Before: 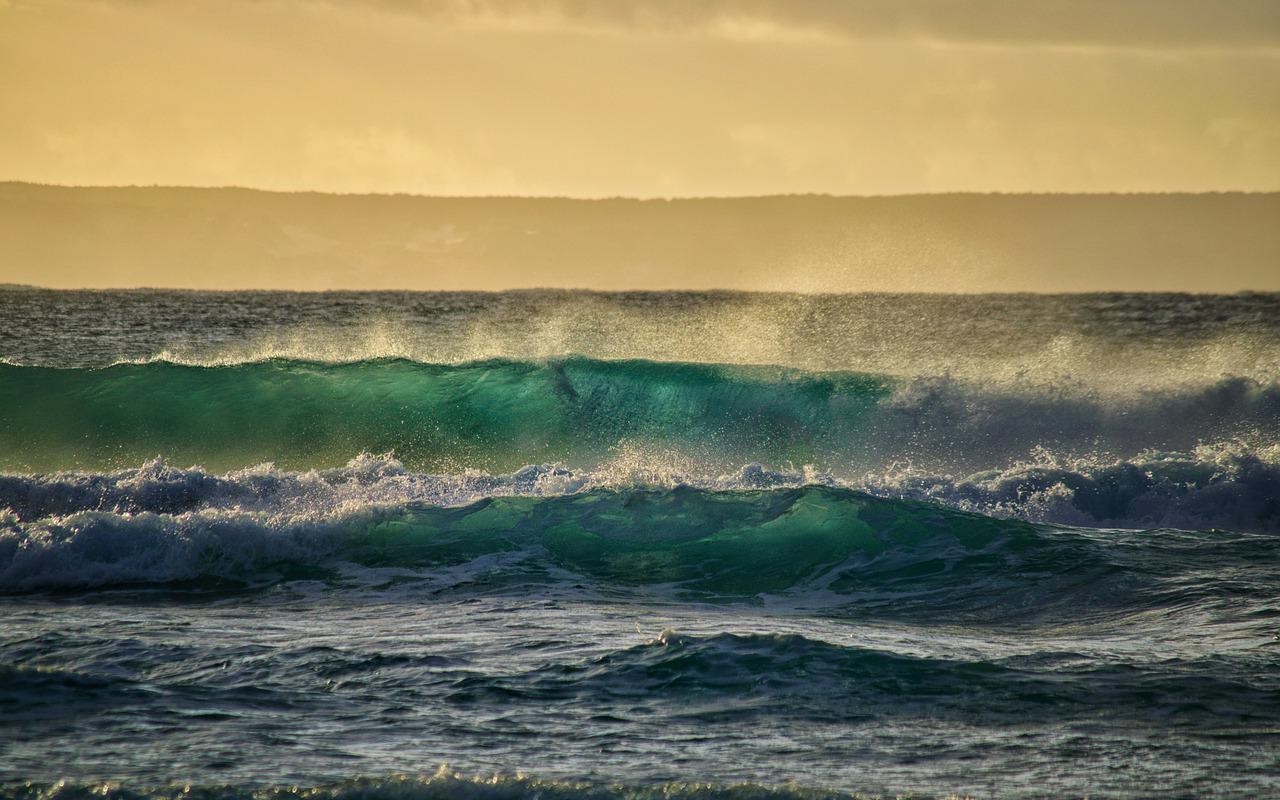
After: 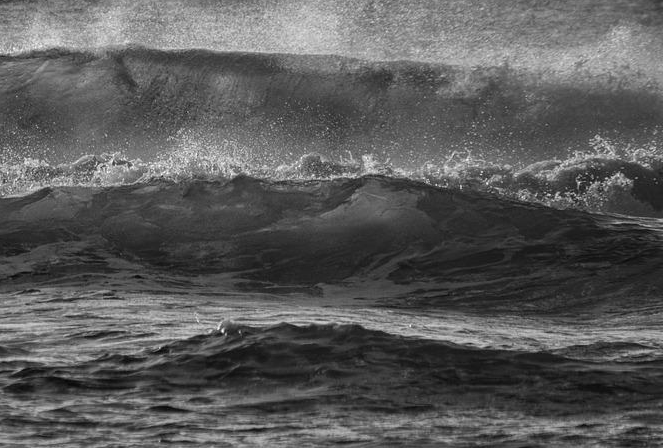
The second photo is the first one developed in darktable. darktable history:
tone equalizer: on, module defaults
crop: left 34.479%, top 38.822%, right 13.718%, bottom 5.172%
monochrome: on, module defaults
